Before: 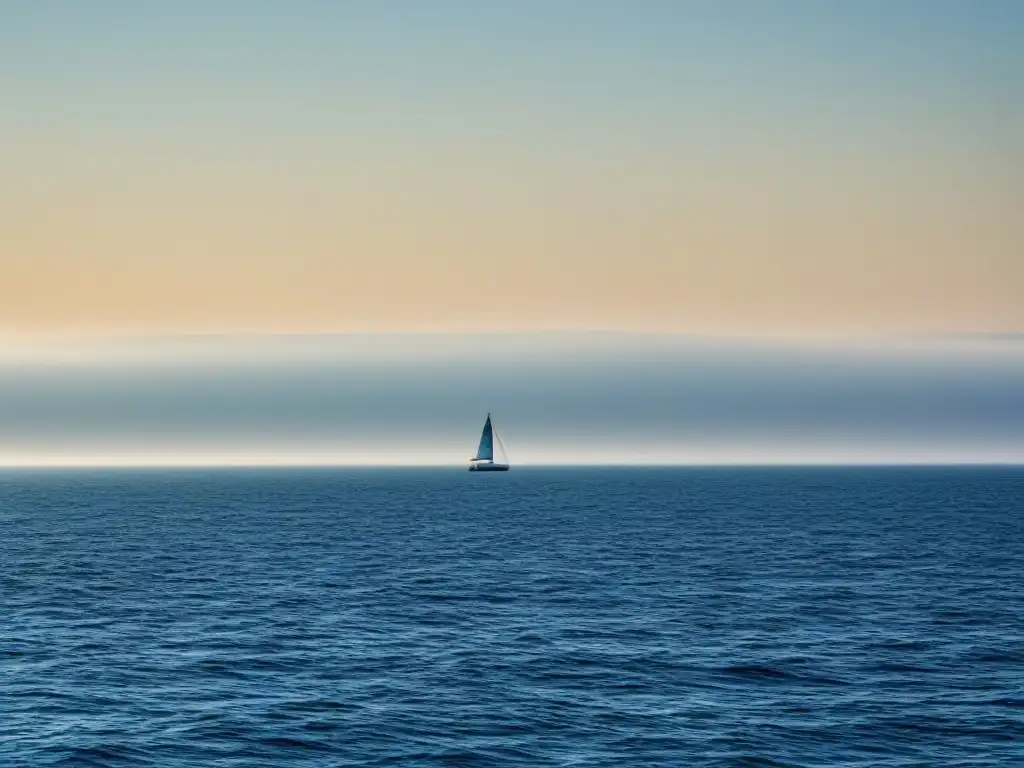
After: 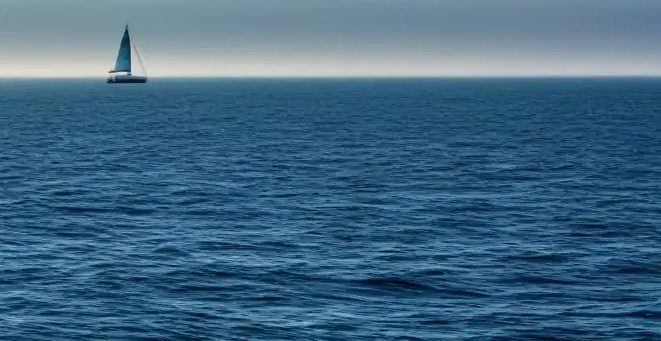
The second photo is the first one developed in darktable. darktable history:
crop and rotate: left 35.445%, top 50.629%, bottom 4.857%
